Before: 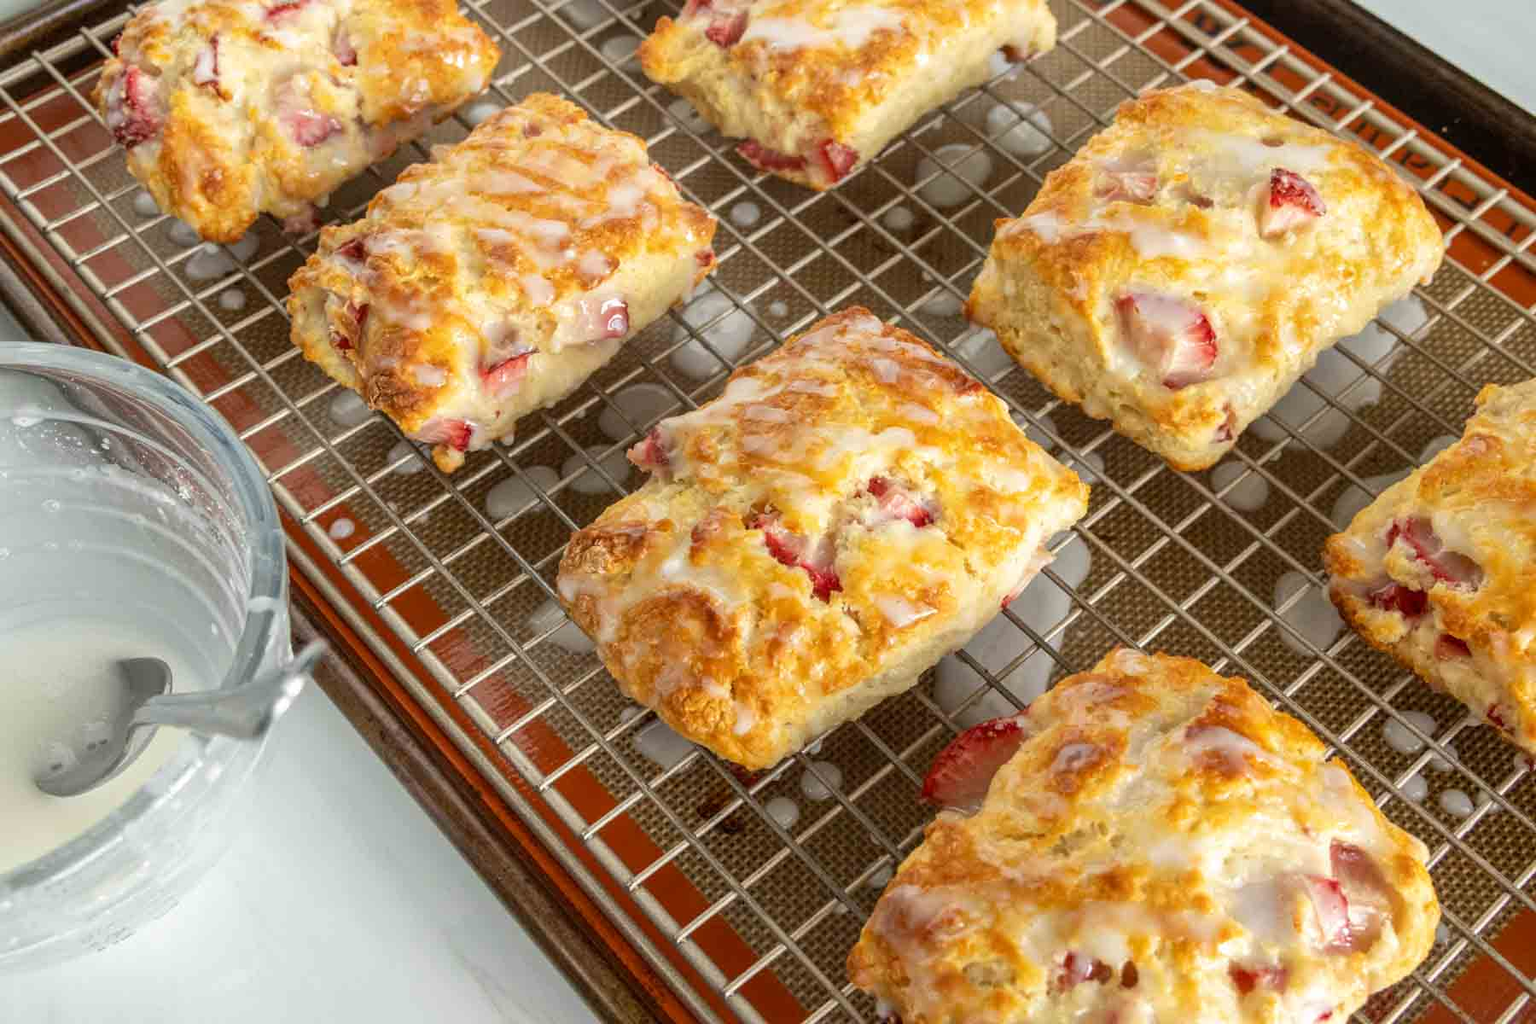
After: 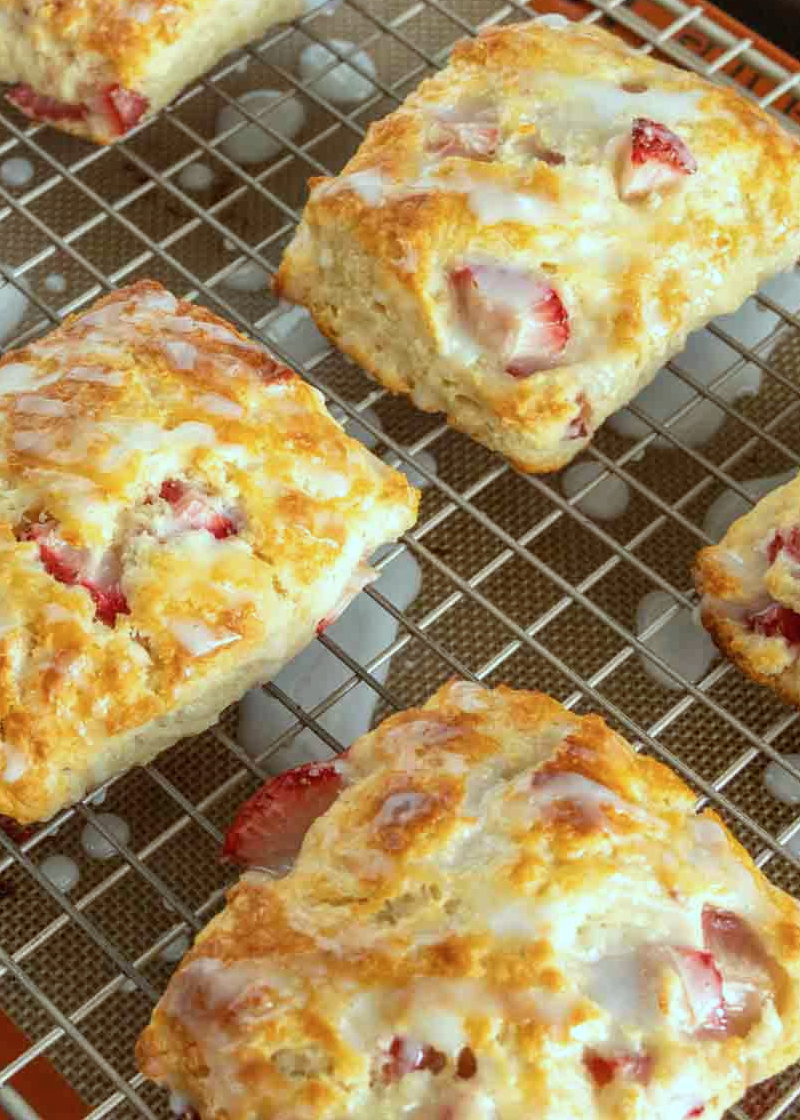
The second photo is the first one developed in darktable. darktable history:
color correction: highlights a* -10.04, highlights b* -10.37
crop: left 47.628%, top 6.643%, right 7.874%
